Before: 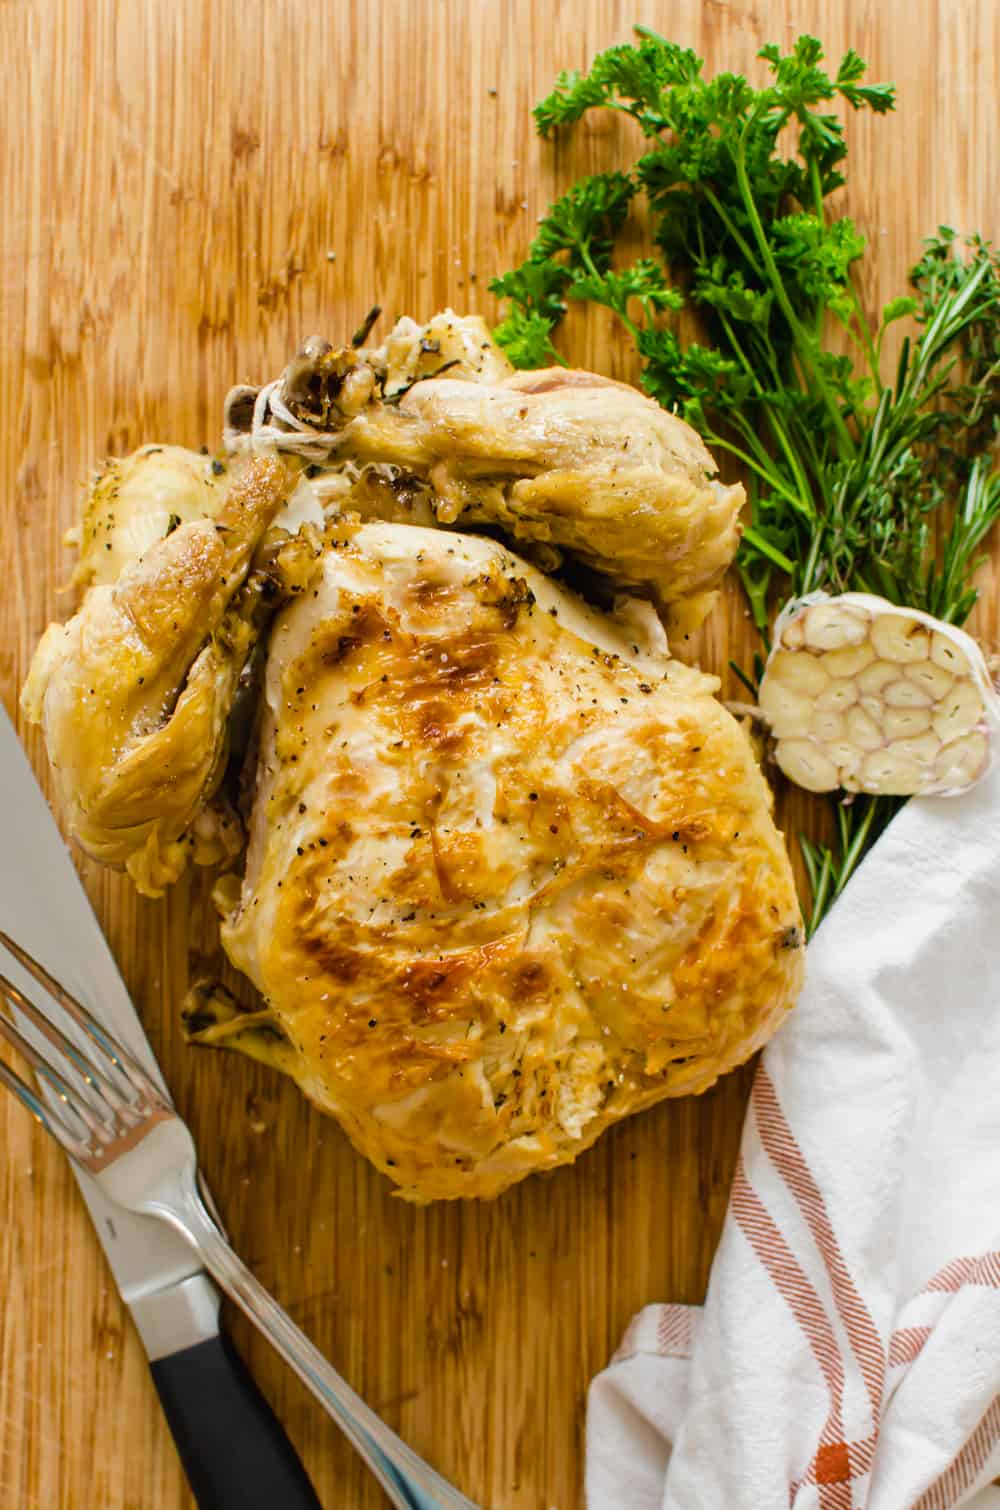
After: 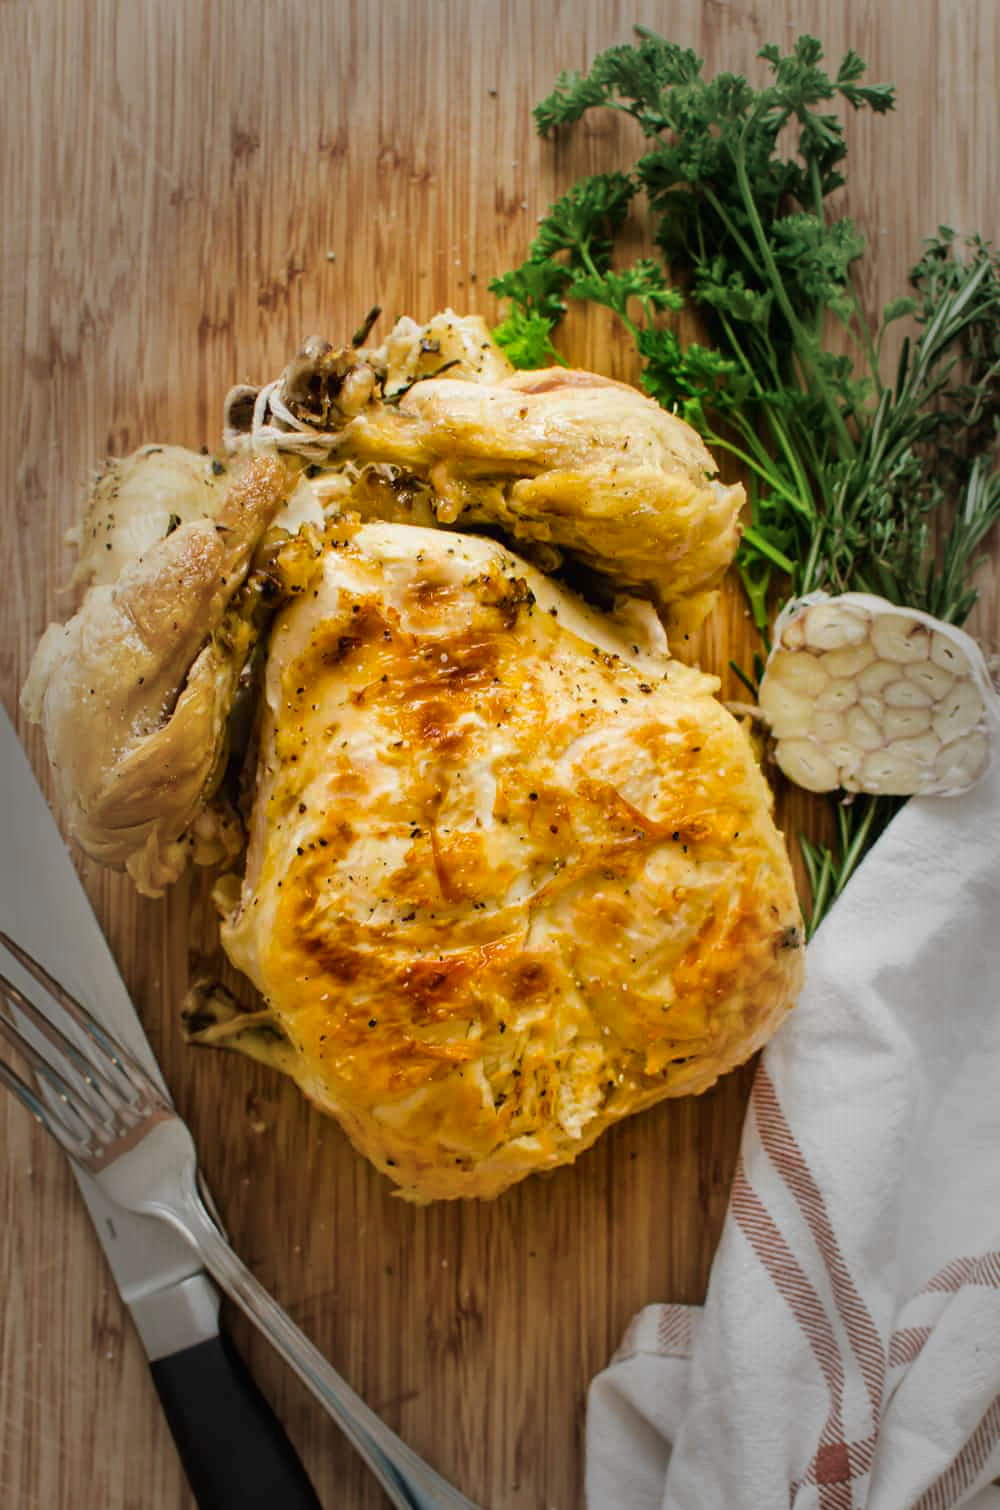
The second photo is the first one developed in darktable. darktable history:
contrast brightness saturation: saturation 0.13
vignetting: fall-off start 48.41%, automatic ratio true, width/height ratio 1.29, unbound false
